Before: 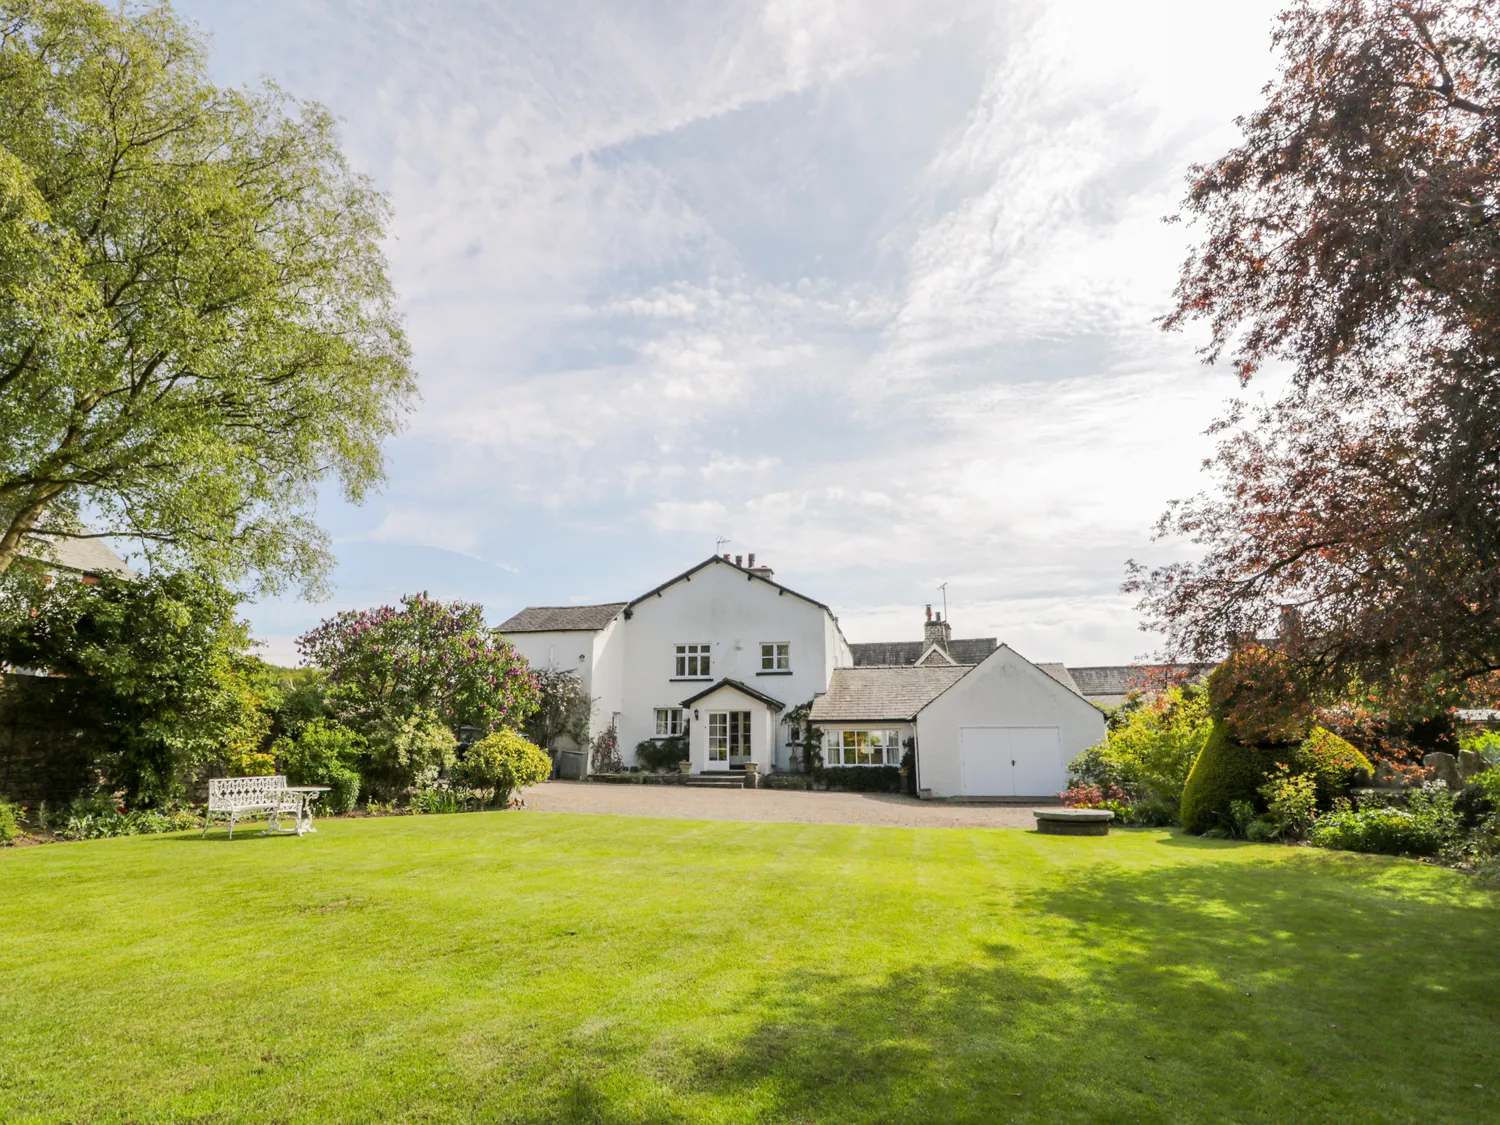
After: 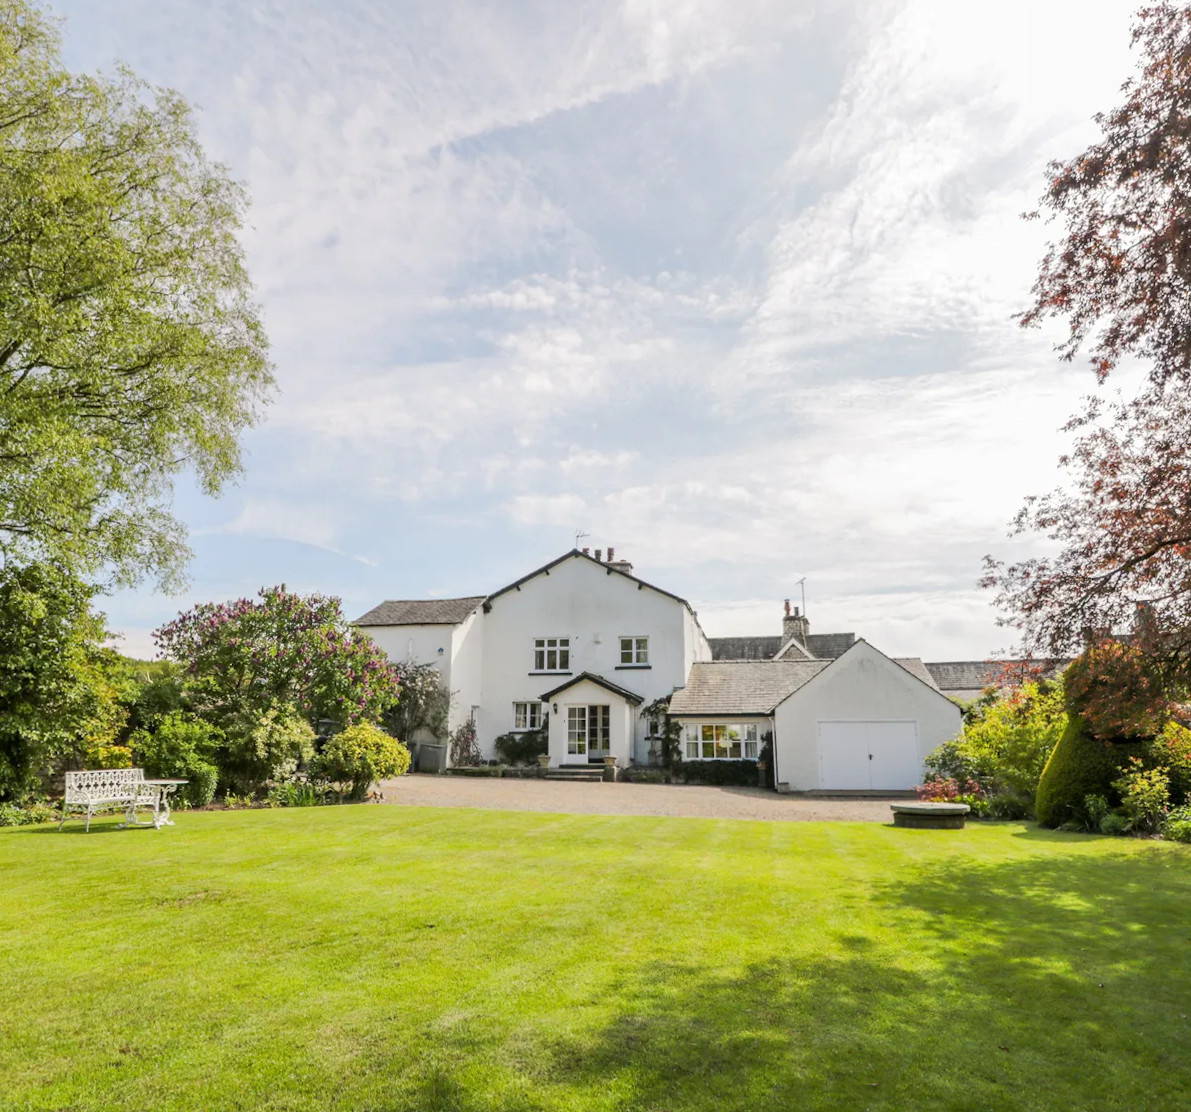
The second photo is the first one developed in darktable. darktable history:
crop and rotate: left 9.597%, right 10.195%
rotate and perspective: rotation 0.174°, lens shift (vertical) 0.013, lens shift (horizontal) 0.019, shear 0.001, automatic cropping original format, crop left 0.007, crop right 0.991, crop top 0.016, crop bottom 0.997
